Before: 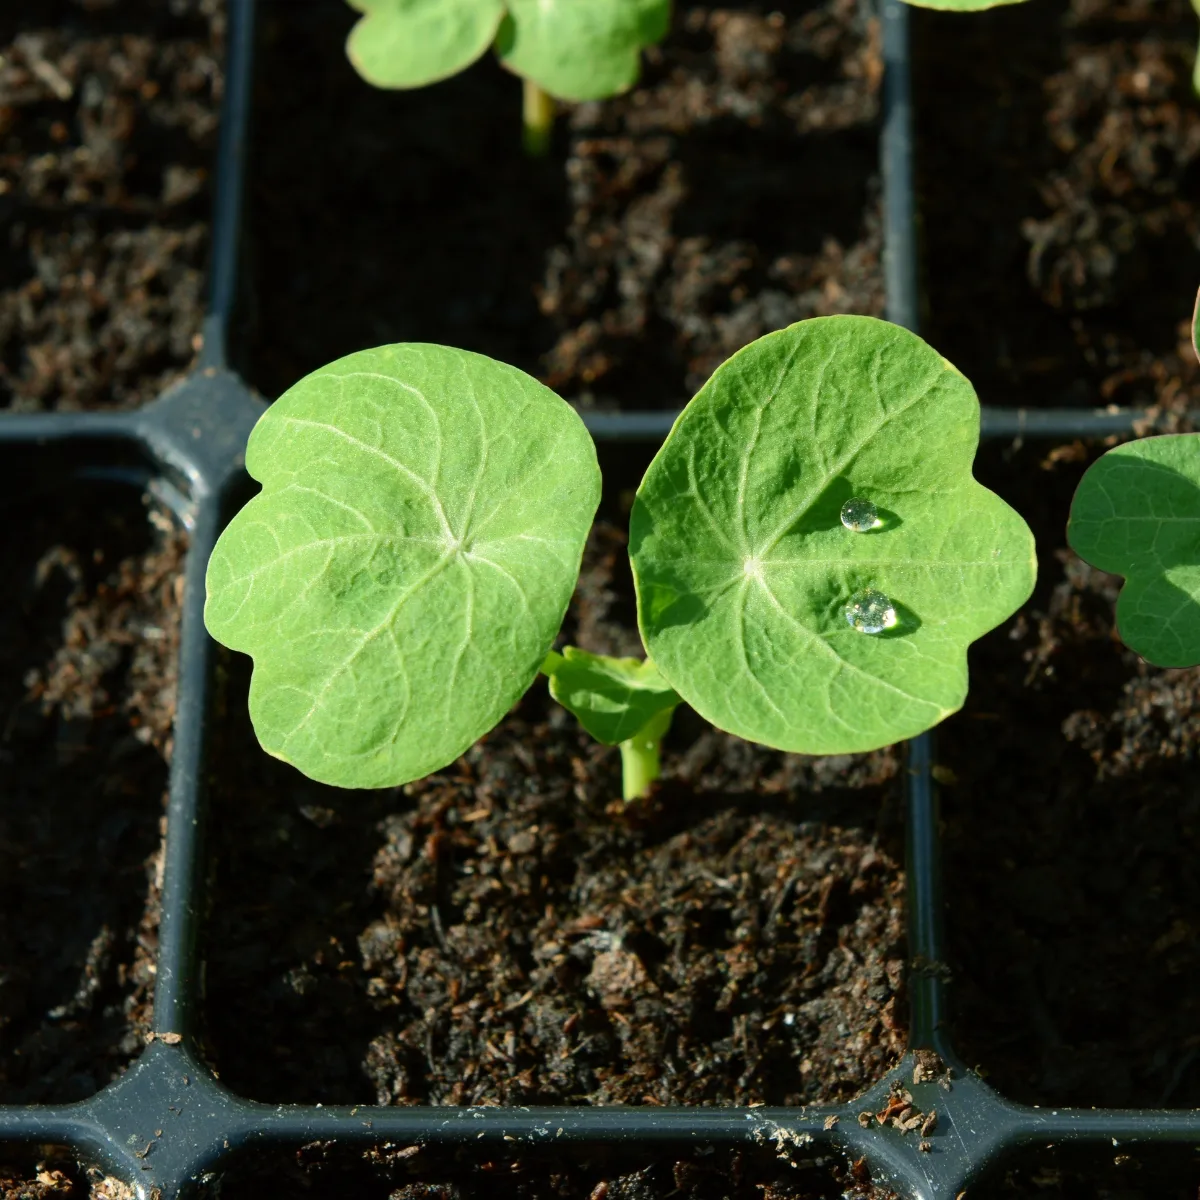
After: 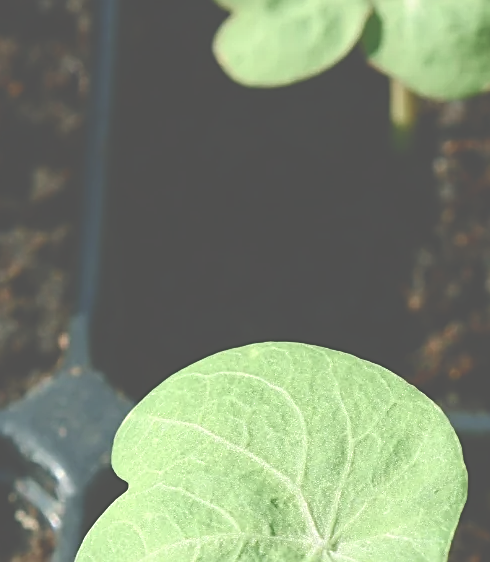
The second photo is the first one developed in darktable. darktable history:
exposure: black level correction -0.085, compensate exposure bias true, compensate highlight preservation false
crop and rotate: left 11.188%, top 0.103%, right 47.951%, bottom 52.998%
sharpen: on, module defaults
color balance rgb: power › hue 213.88°, perceptual saturation grading › global saturation 20%, perceptual saturation grading › highlights -50.591%, perceptual saturation grading › shadows 31.126%, global vibrance 1.483%, saturation formula JzAzBz (2021)
color correction: highlights b* -0.014
